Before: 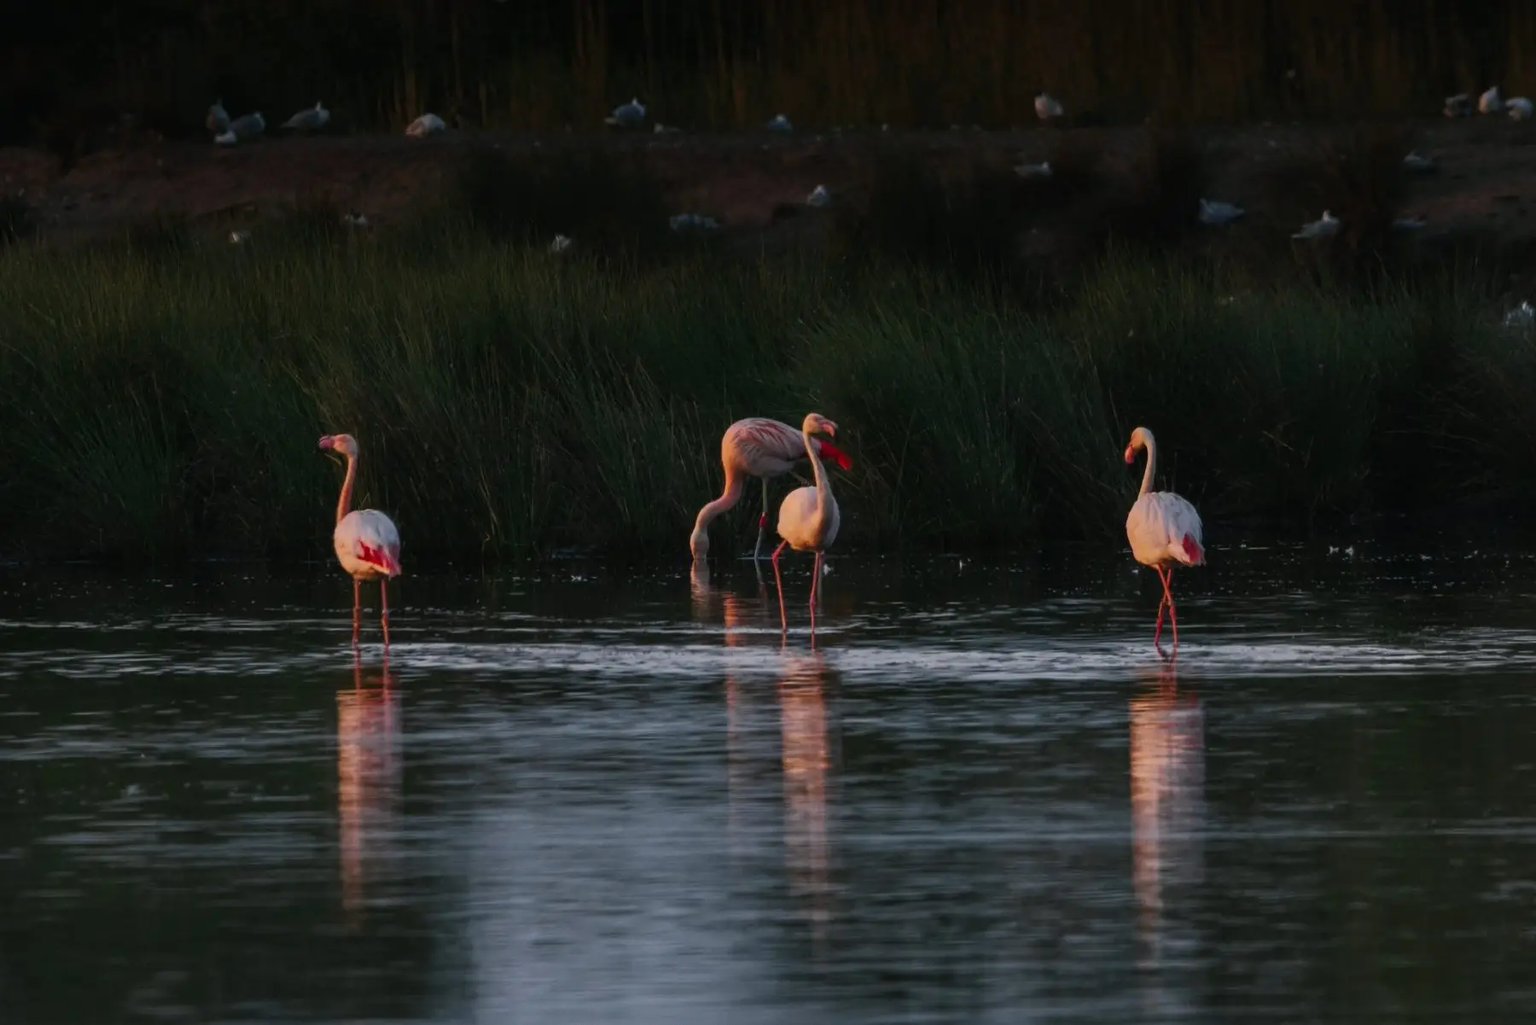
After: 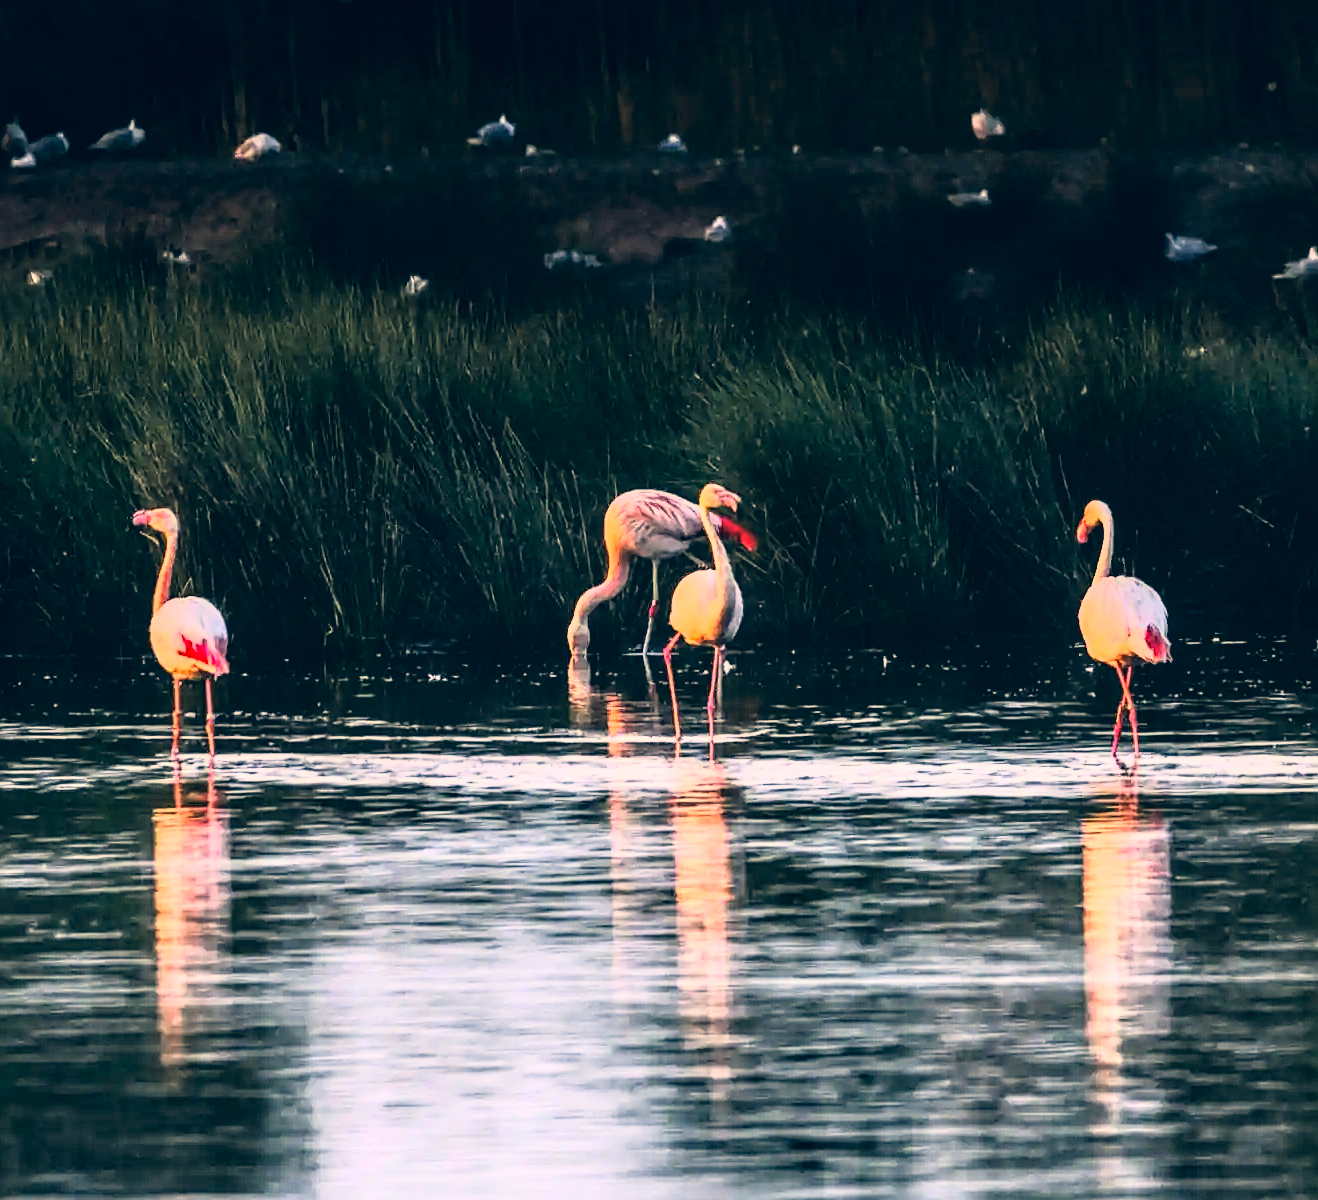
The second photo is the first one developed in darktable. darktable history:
crop: left 13.443%, right 13.31%
local contrast: on, module defaults
exposure: exposure 1.5 EV, compensate highlight preservation false
sharpen: on, module defaults
rgb curve: curves: ch0 [(0, 0) (0.21, 0.15) (0.24, 0.21) (0.5, 0.75) (0.75, 0.96) (0.89, 0.99) (1, 1)]; ch1 [(0, 0.02) (0.21, 0.13) (0.25, 0.2) (0.5, 0.67) (0.75, 0.9) (0.89, 0.97) (1, 1)]; ch2 [(0, 0.02) (0.21, 0.13) (0.25, 0.2) (0.5, 0.67) (0.75, 0.9) (0.89, 0.97) (1, 1)], compensate middle gray true
color correction: highlights a* 10.32, highlights b* 14.66, shadows a* -9.59, shadows b* -15.02
